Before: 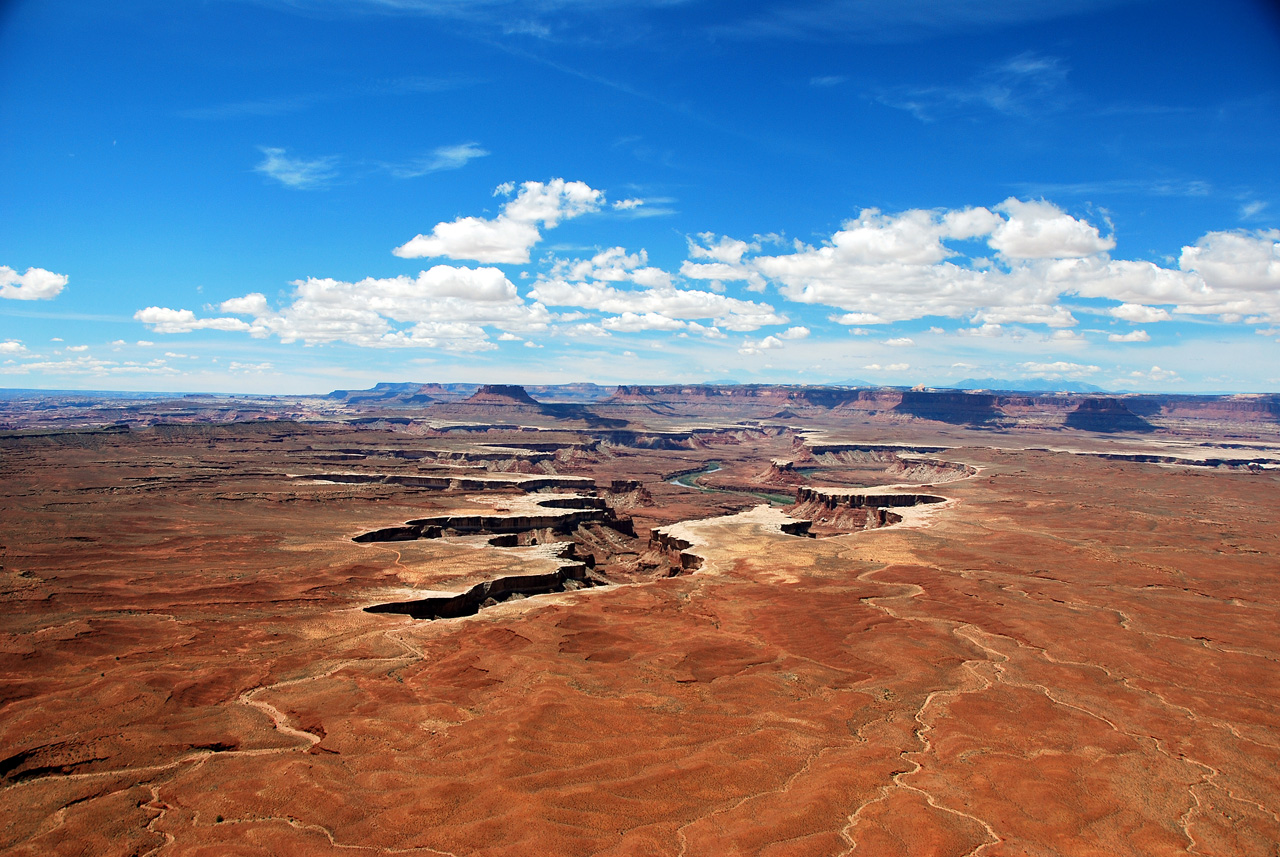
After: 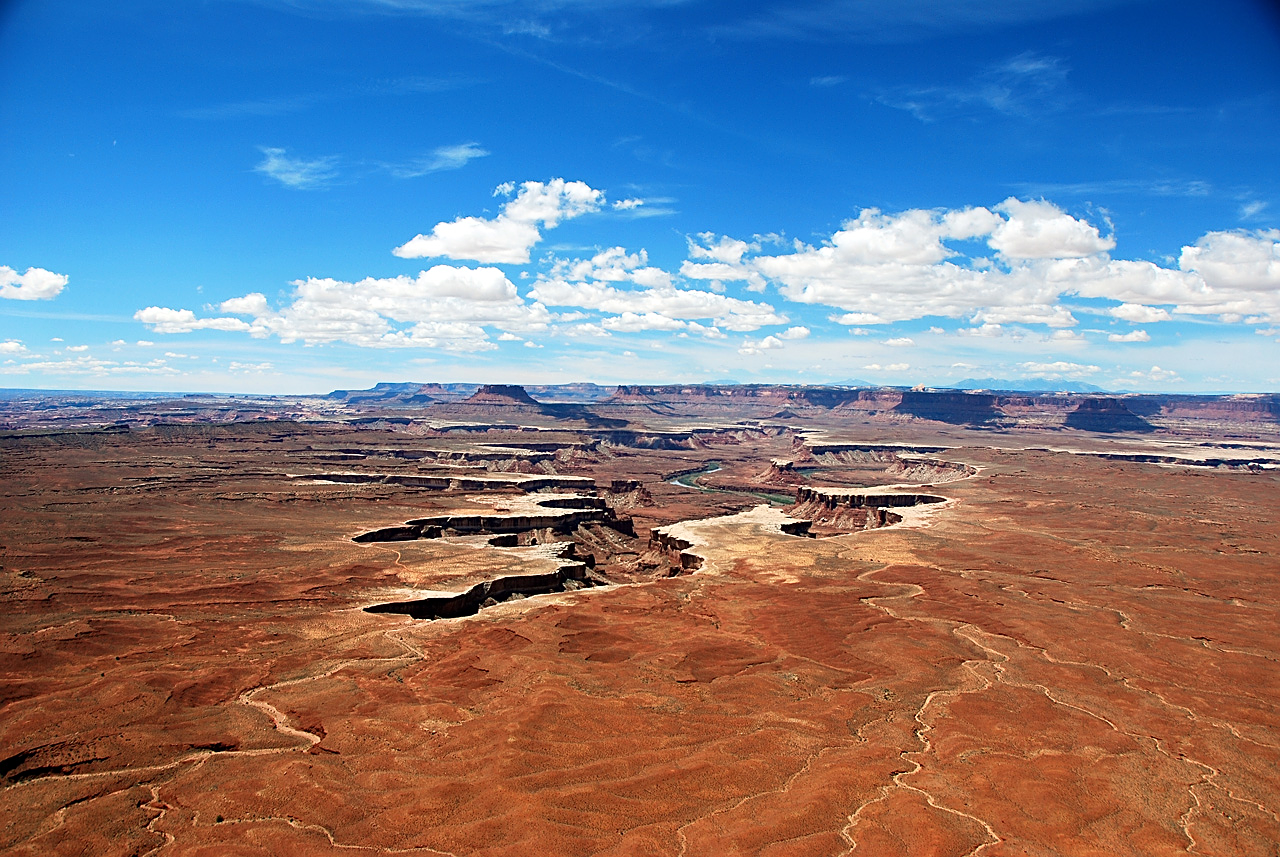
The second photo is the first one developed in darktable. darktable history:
shadows and highlights: shadows 1.48, highlights 38.33
sharpen: amount 0.498
